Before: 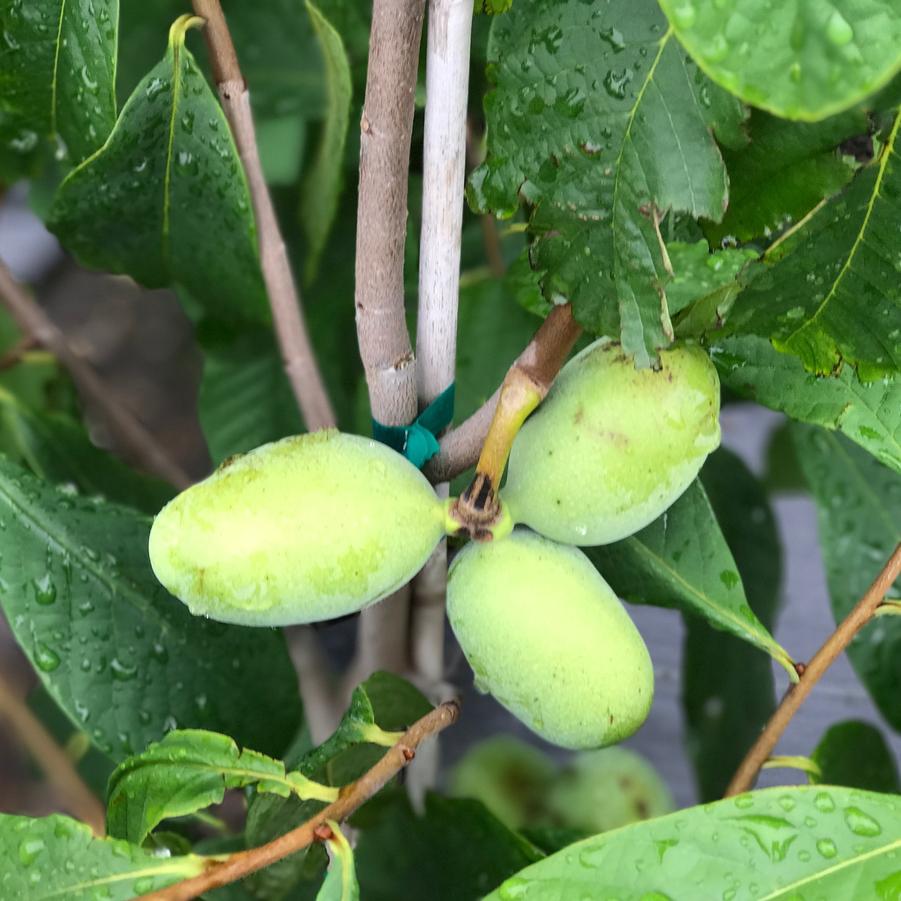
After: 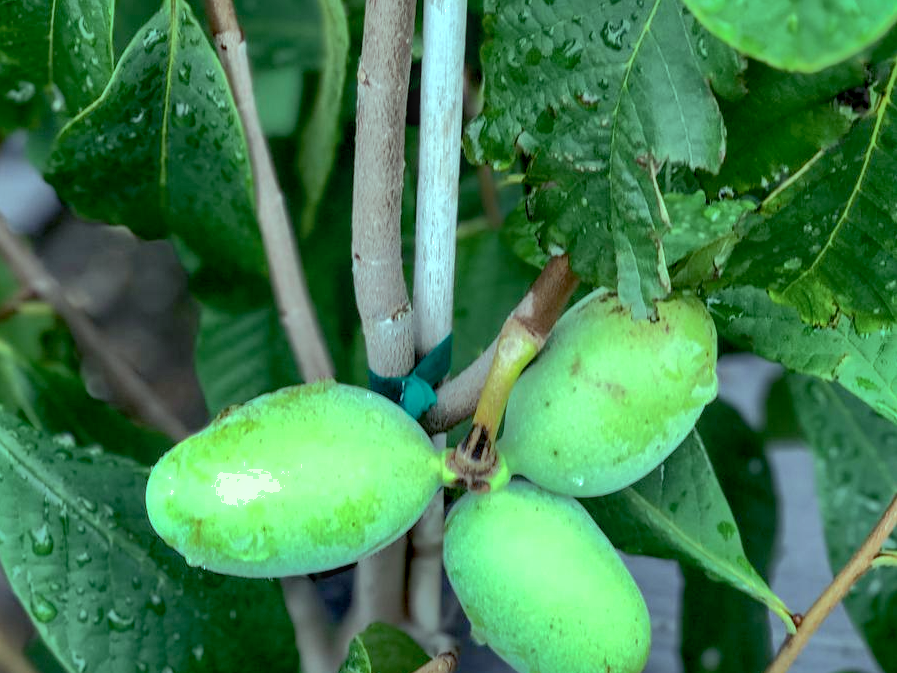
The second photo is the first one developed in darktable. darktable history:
shadows and highlights: highlights -60
contrast brightness saturation: contrast 0.11, saturation -0.17
color balance rgb: shadows lift › chroma 7.23%, shadows lift › hue 246.48°, highlights gain › chroma 5.38%, highlights gain › hue 196.93°, white fulcrum 1 EV
local contrast: on, module defaults
crop: left 0.387%, top 5.469%, bottom 19.809%
exposure: black level correction 0.012, compensate highlight preservation false
tone equalizer: on, module defaults
